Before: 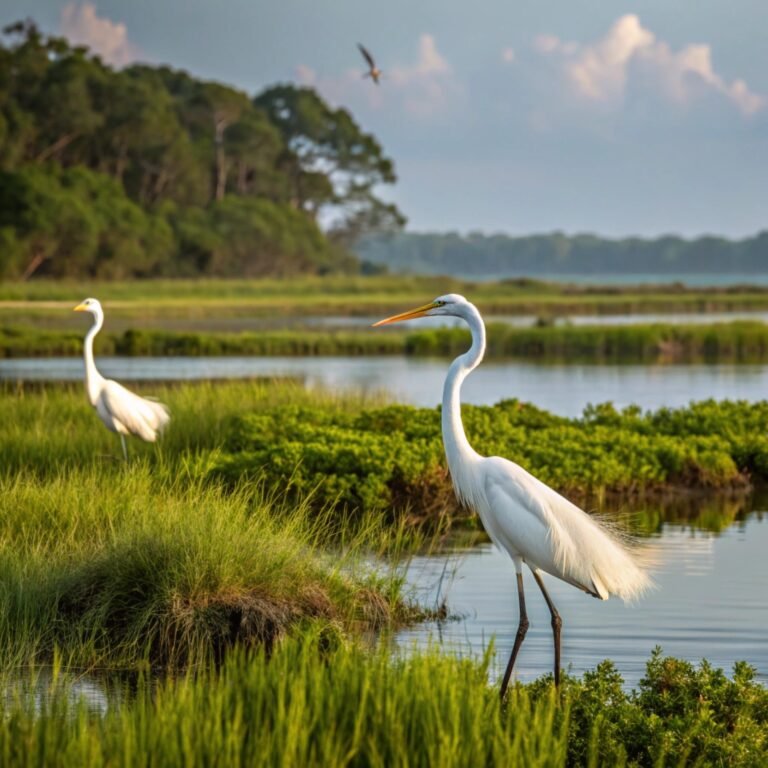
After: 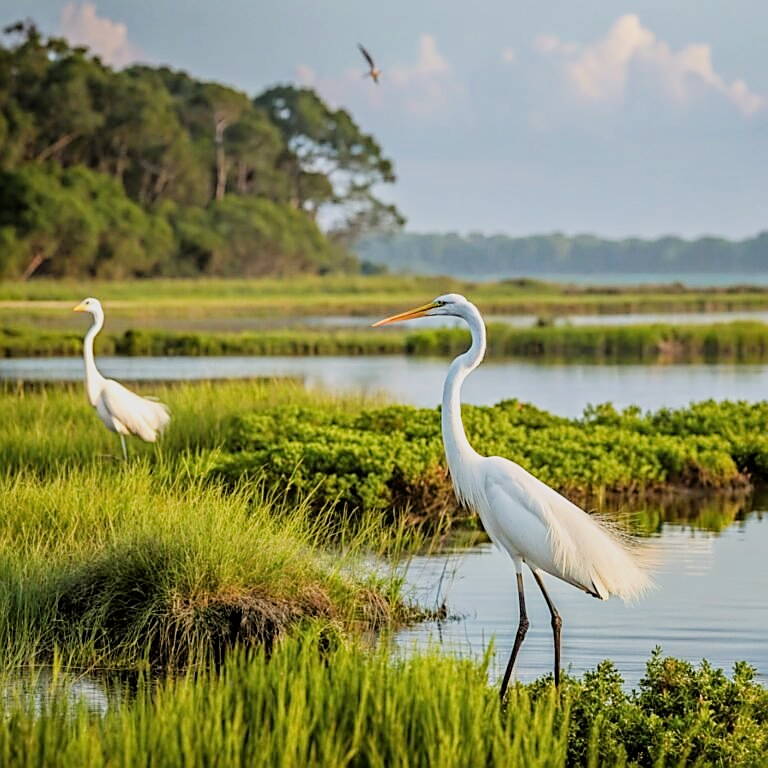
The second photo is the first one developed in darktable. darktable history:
filmic rgb: black relative exposure -7.32 EV, white relative exposure 5.09 EV, hardness 3.2
sharpen: radius 1.4, amount 1.25, threshold 0.7
exposure: exposure 0.781 EV, compensate highlight preservation false
